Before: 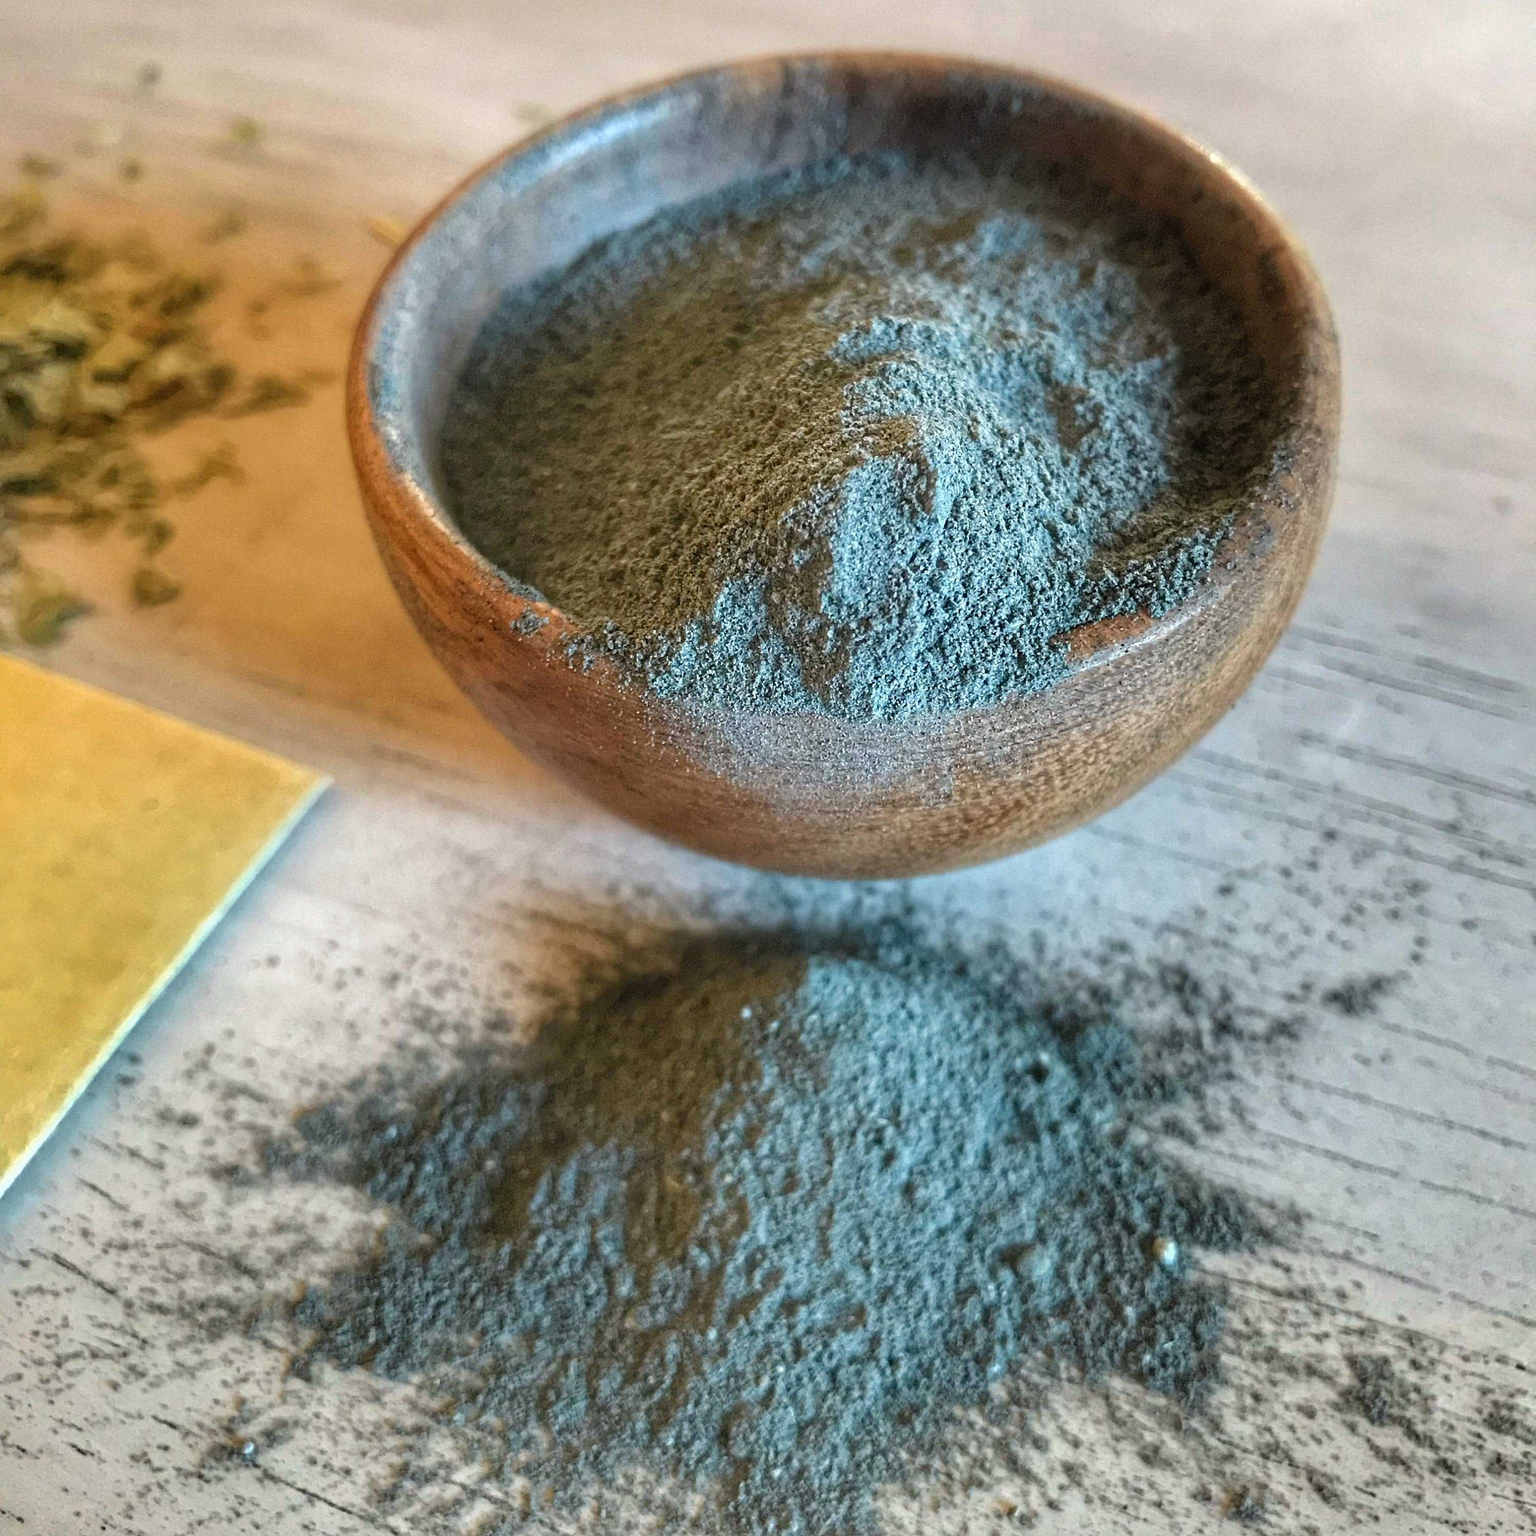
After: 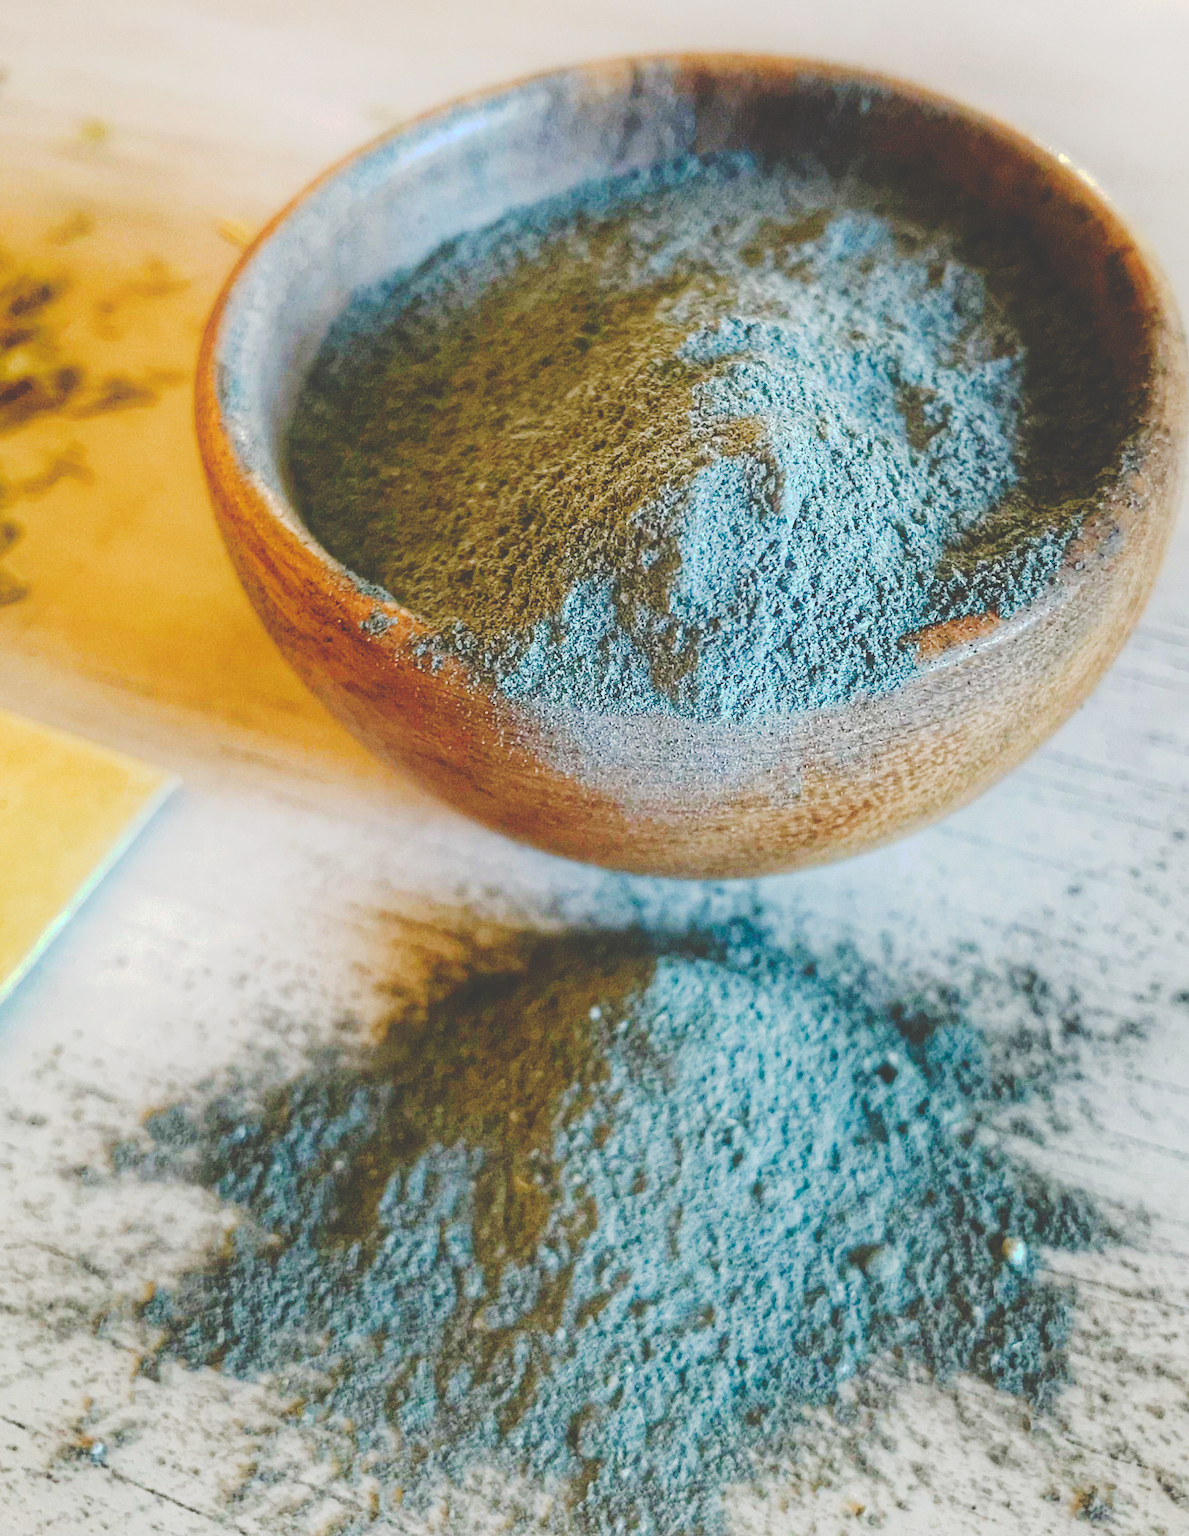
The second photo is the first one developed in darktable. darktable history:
crop: left 9.88%, right 12.664%
shadows and highlights: shadows -23.08, highlights 46.15, soften with gaussian
tone curve: curves: ch0 [(0, 0) (0.003, 0.232) (0.011, 0.232) (0.025, 0.232) (0.044, 0.233) (0.069, 0.234) (0.1, 0.237) (0.136, 0.247) (0.177, 0.258) (0.224, 0.283) (0.277, 0.332) (0.335, 0.401) (0.399, 0.483) (0.468, 0.56) (0.543, 0.637) (0.623, 0.706) (0.709, 0.764) (0.801, 0.816) (0.898, 0.859) (1, 1)], preserve colors none
color balance rgb: perceptual saturation grading › global saturation 35%, perceptual saturation grading › highlights -30%, perceptual saturation grading › shadows 35%, perceptual brilliance grading › global brilliance 3%, perceptual brilliance grading › highlights -3%, perceptual brilliance grading › shadows 3%
